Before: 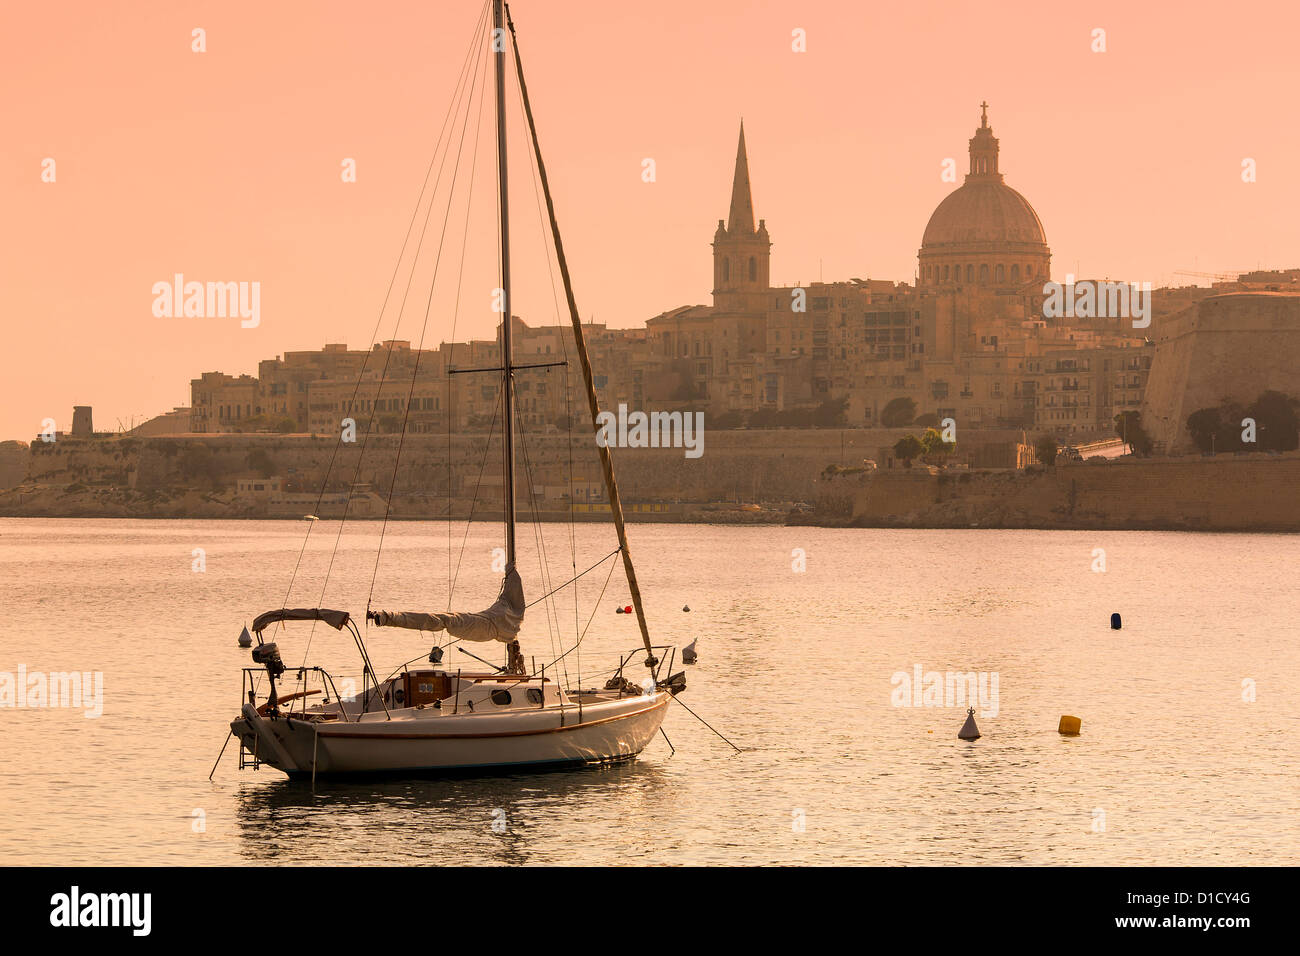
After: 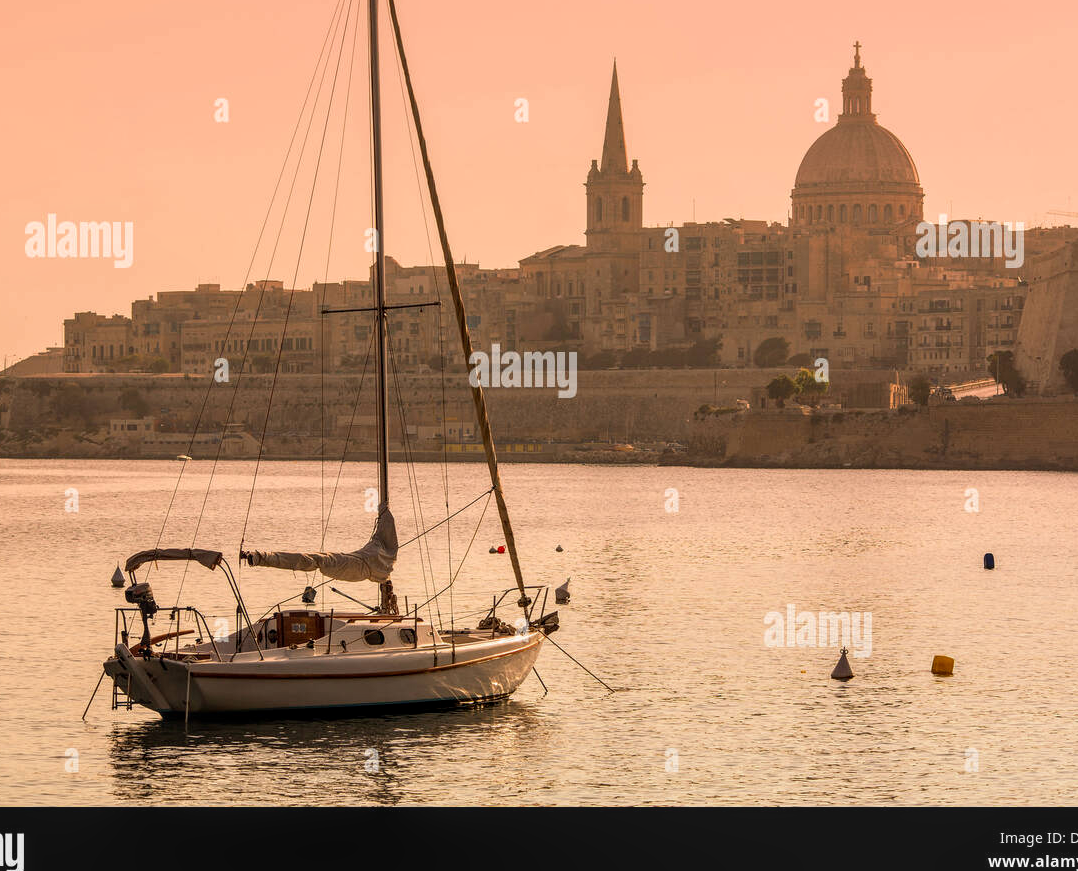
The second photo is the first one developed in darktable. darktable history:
crop: left 9.77%, top 6.324%, right 7.25%, bottom 2.561%
local contrast: on, module defaults
